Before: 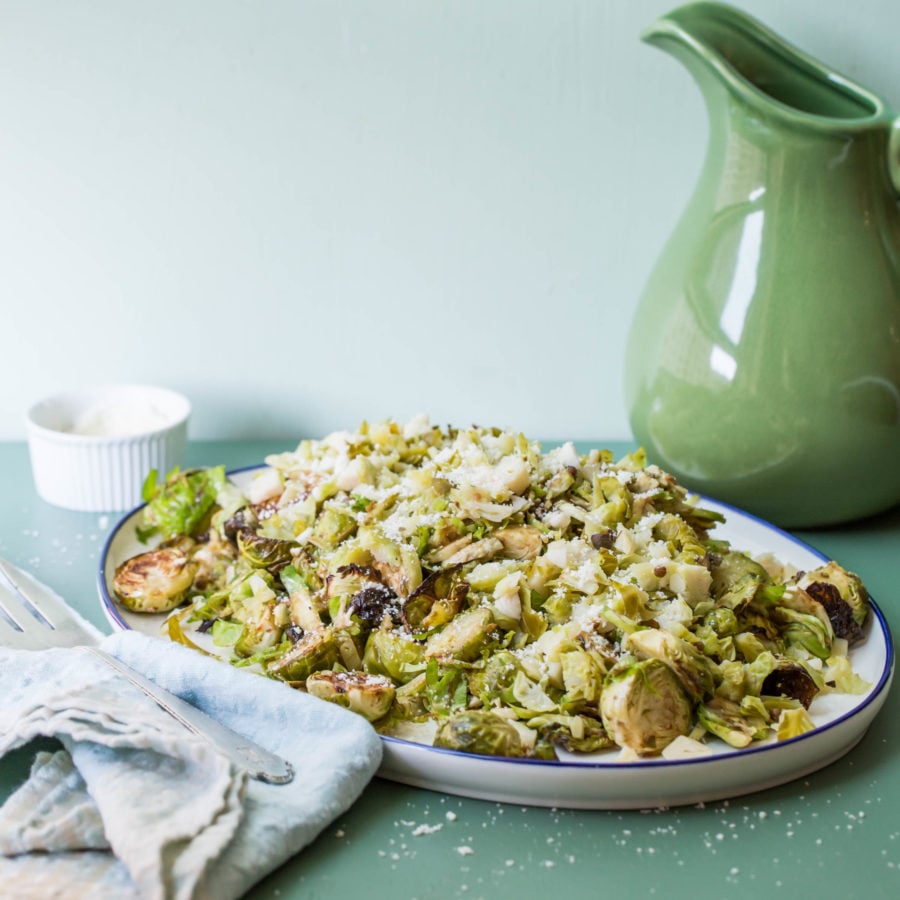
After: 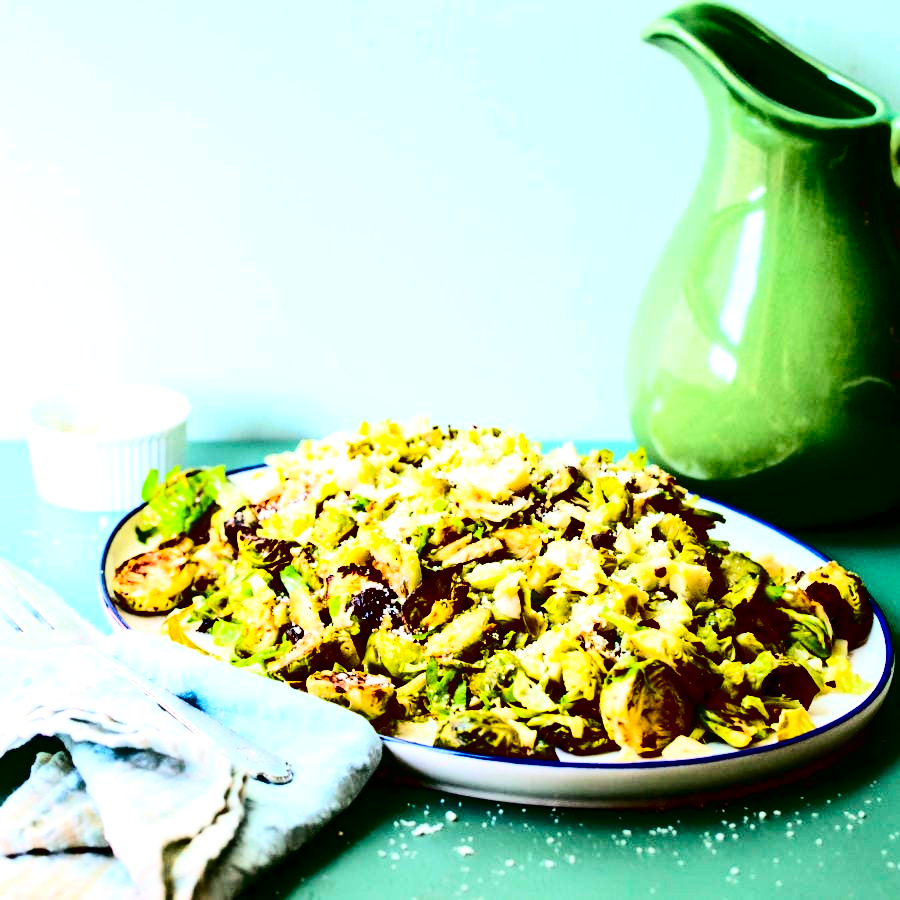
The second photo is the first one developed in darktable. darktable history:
contrast brightness saturation: contrast 0.763, brightness -0.997, saturation 0.993
exposure: exposure 0.604 EV, compensate highlight preservation false
